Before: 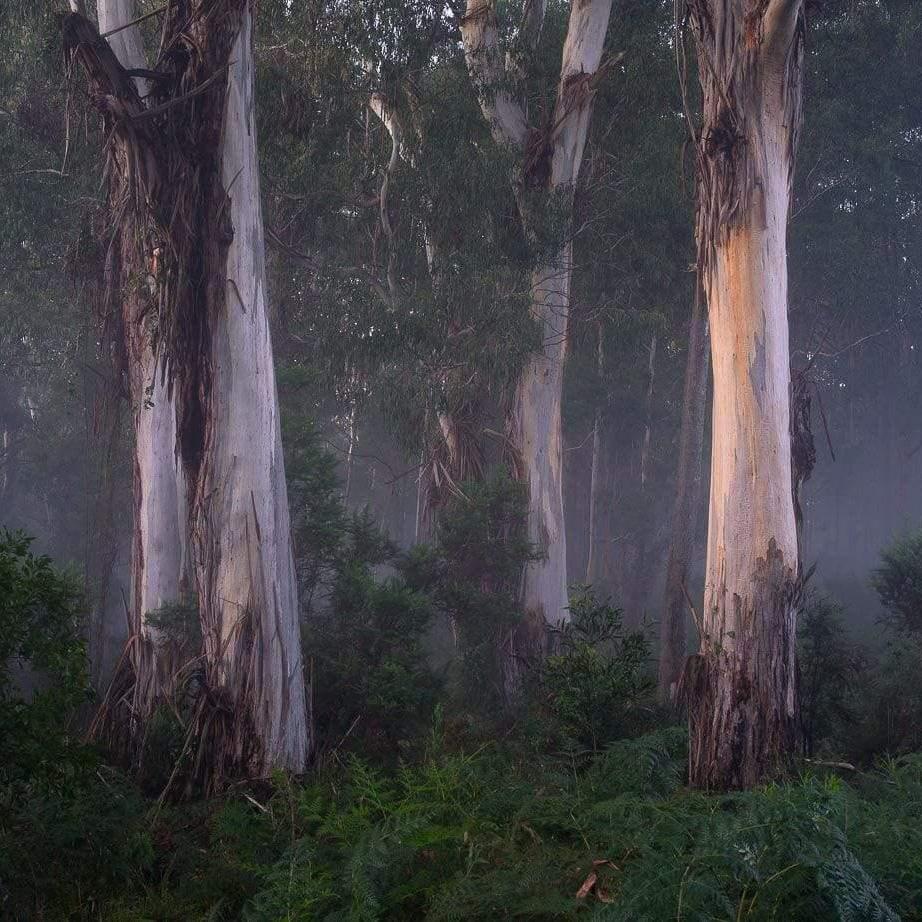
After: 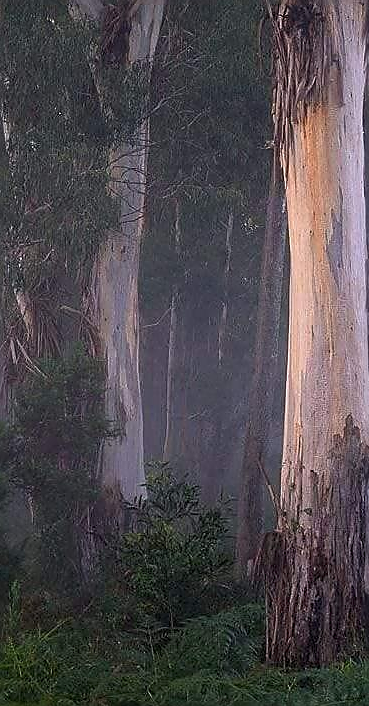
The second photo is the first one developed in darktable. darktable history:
crop: left 45.894%, top 13.398%, right 14.041%, bottom 9.956%
sharpen: radius 1.389, amount 1.259, threshold 0.811
